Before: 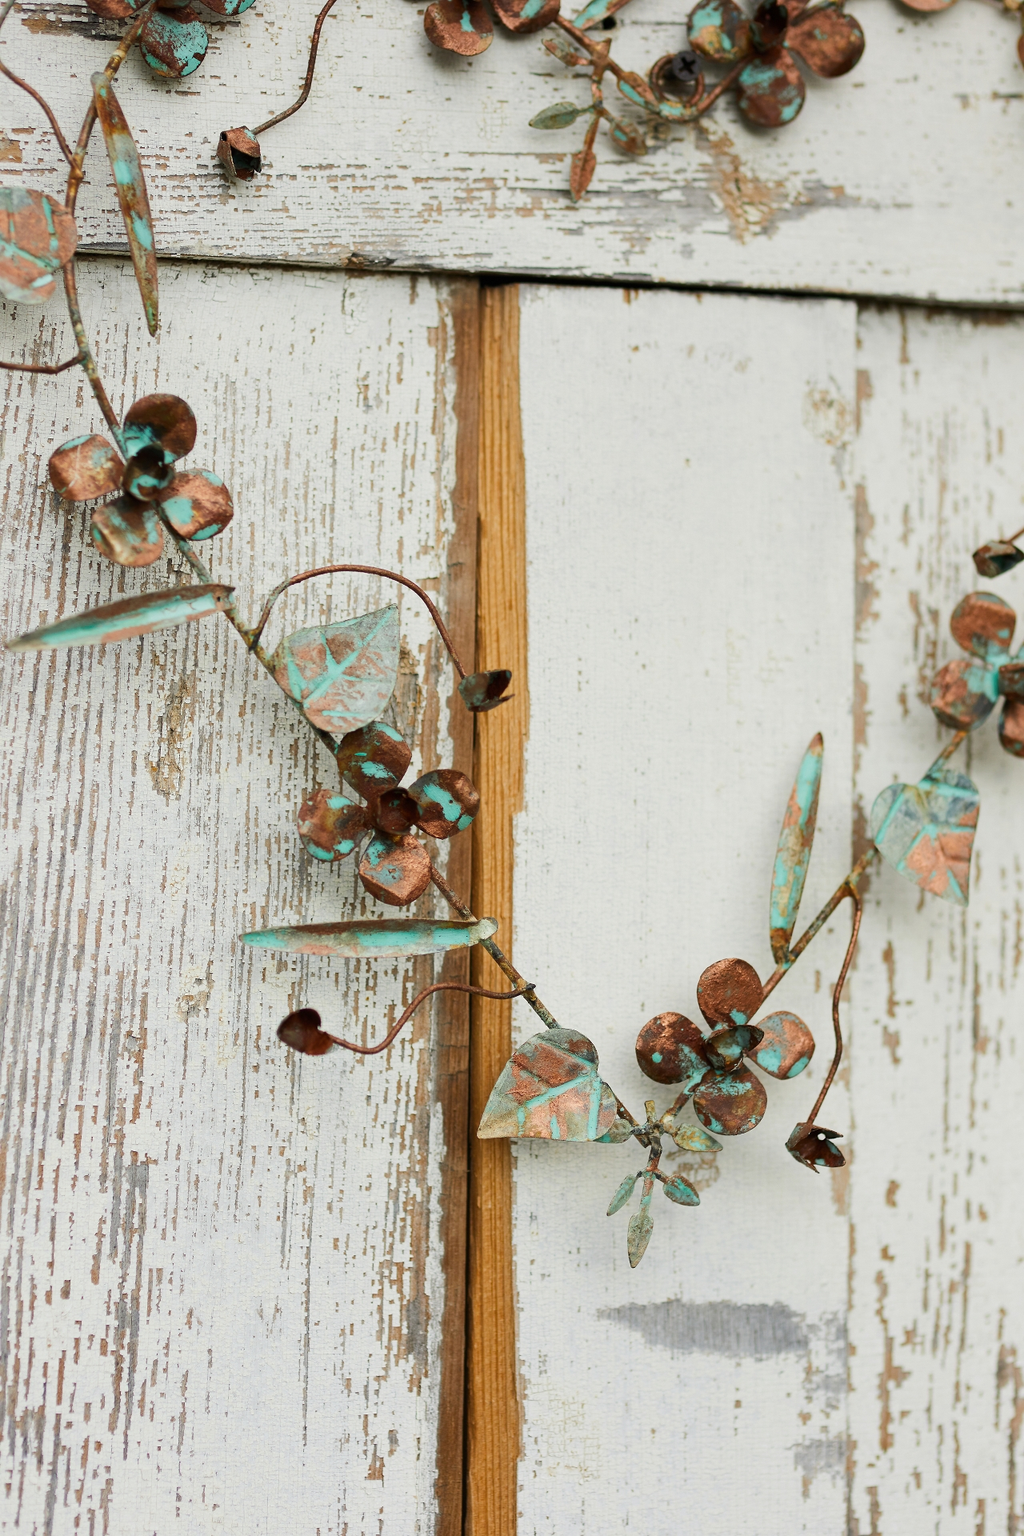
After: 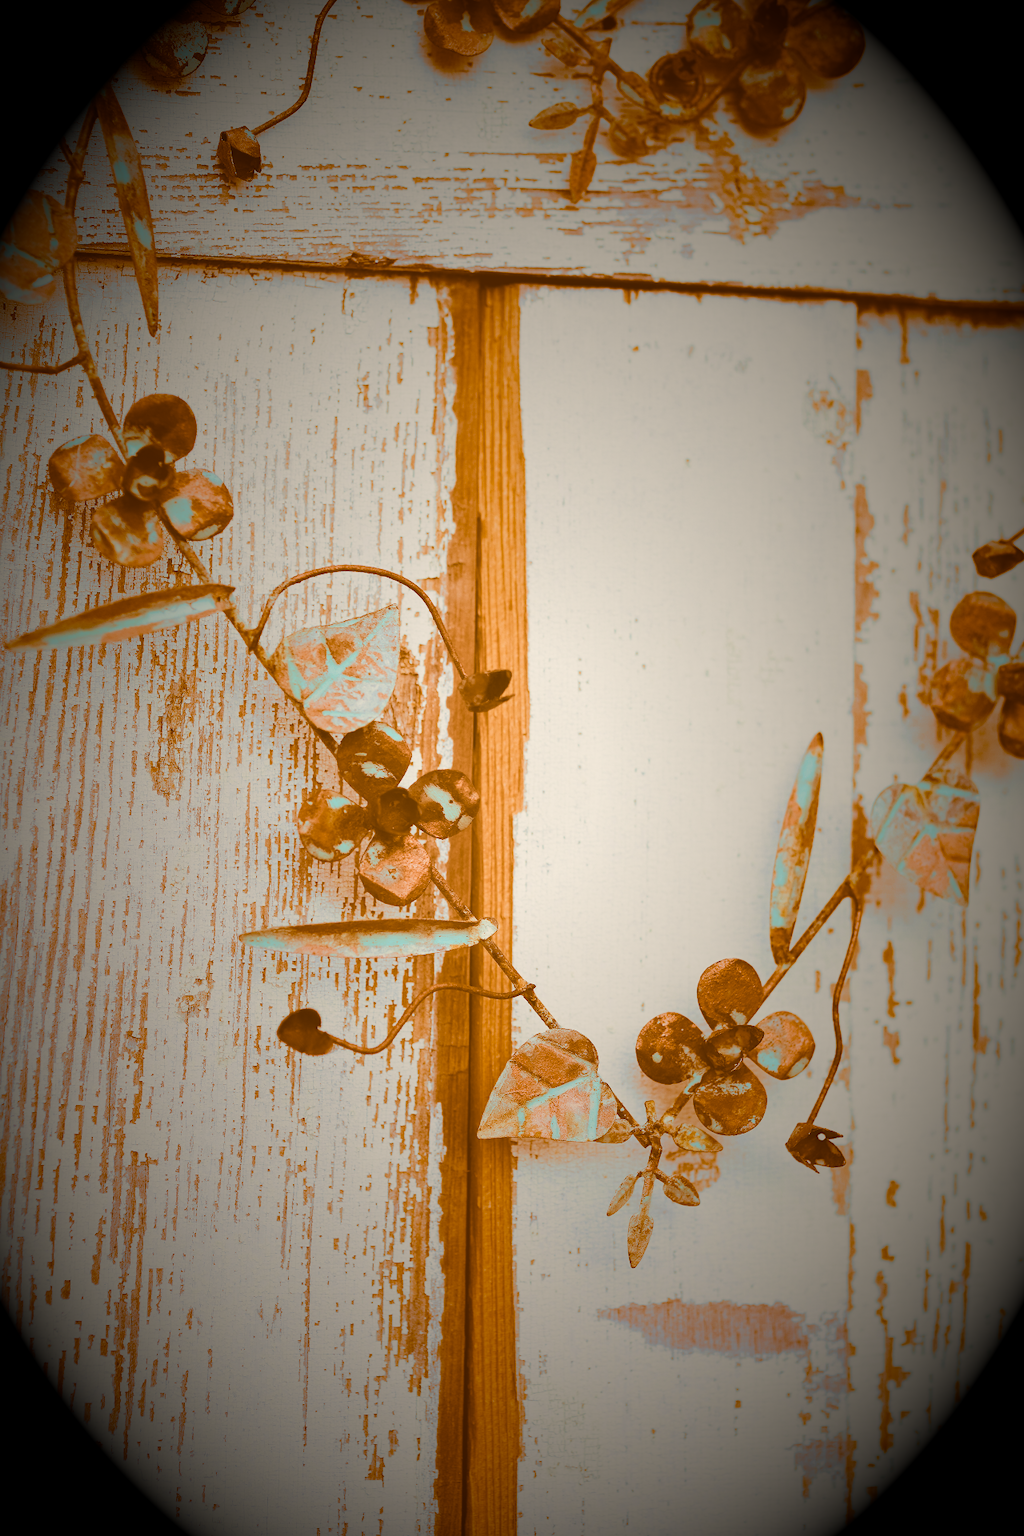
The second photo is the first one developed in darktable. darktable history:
vignetting: fall-off start 15.9%, fall-off radius 100%, brightness -1, saturation 0.5, width/height ratio 0.719
exposure: black level correction -0.023, exposure 1.397 EV, compensate highlight preservation false
shadows and highlights: shadows 37.27, highlights -28.18, soften with gaussian
tone equalizer: -8 EV 0.25 EV, -7 EV 0.417 EV, -6 EV 0.417 EV, -5 EV 0.25 EV, -3 EV -0.25 EV, -2 EV -0.417 EV, -1 EV -0.417 EV, +0 EV -0.25 EV, edges refinement/feathering 500, mask exposure compensation -1.57 EV, preserve details guided filter
filmic rgb: black relative exposure -7.65 EV, white relative exposure 4.56 EV, hardness 3.61
split-toning: shadows › hue 26°, shadows › saturation 0.92, highlights › hue 40°, highlights › saturation 0.92, balance -63, compress 0%
